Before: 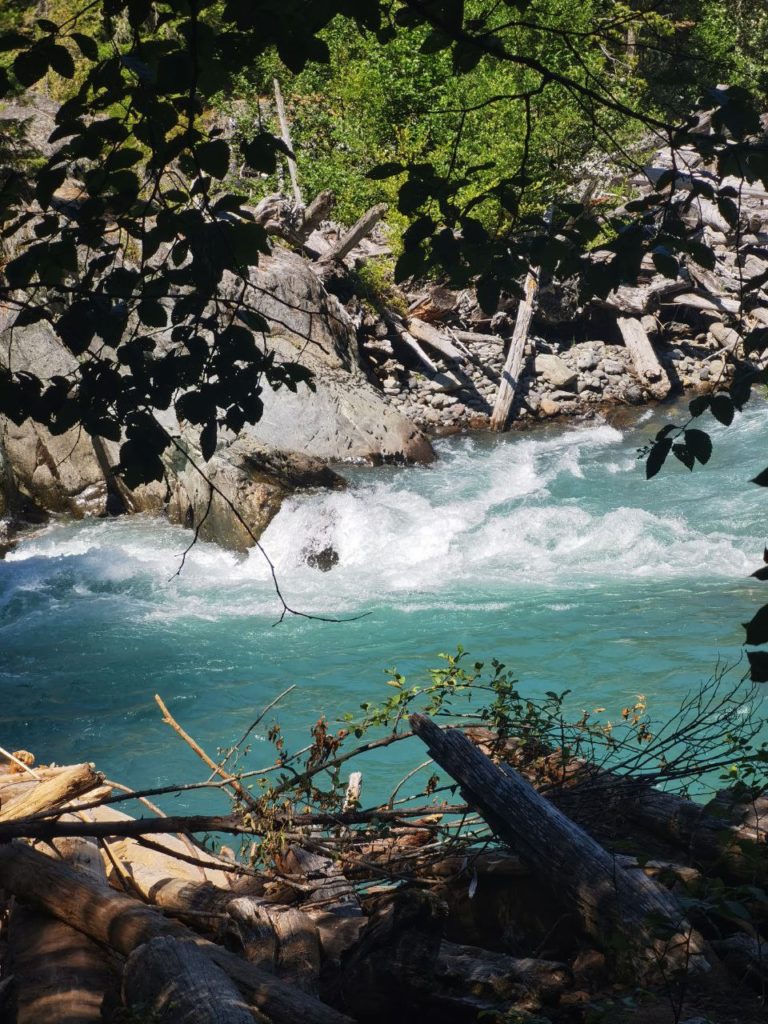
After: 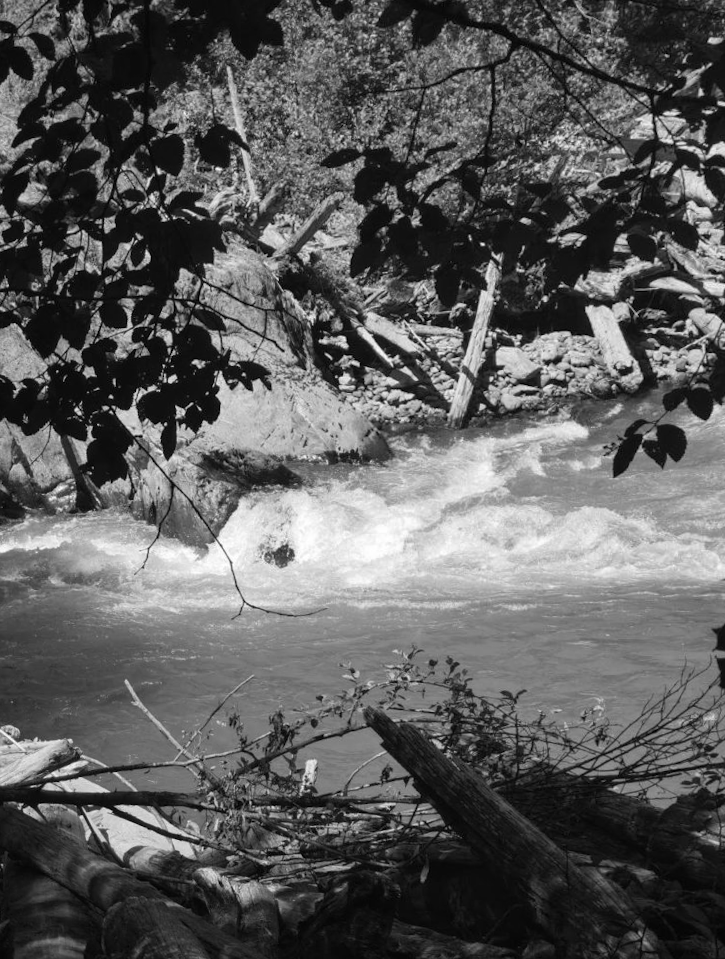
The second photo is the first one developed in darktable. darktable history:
monochrome: on, module defaults
rotate and perspective: rotation 0.062°, lens shift (vertical) 0.115, lens shift (horizontal) -0.133, crop left 0.047, crop right 0.94, crop top 0.061, crop bottom 0.94
